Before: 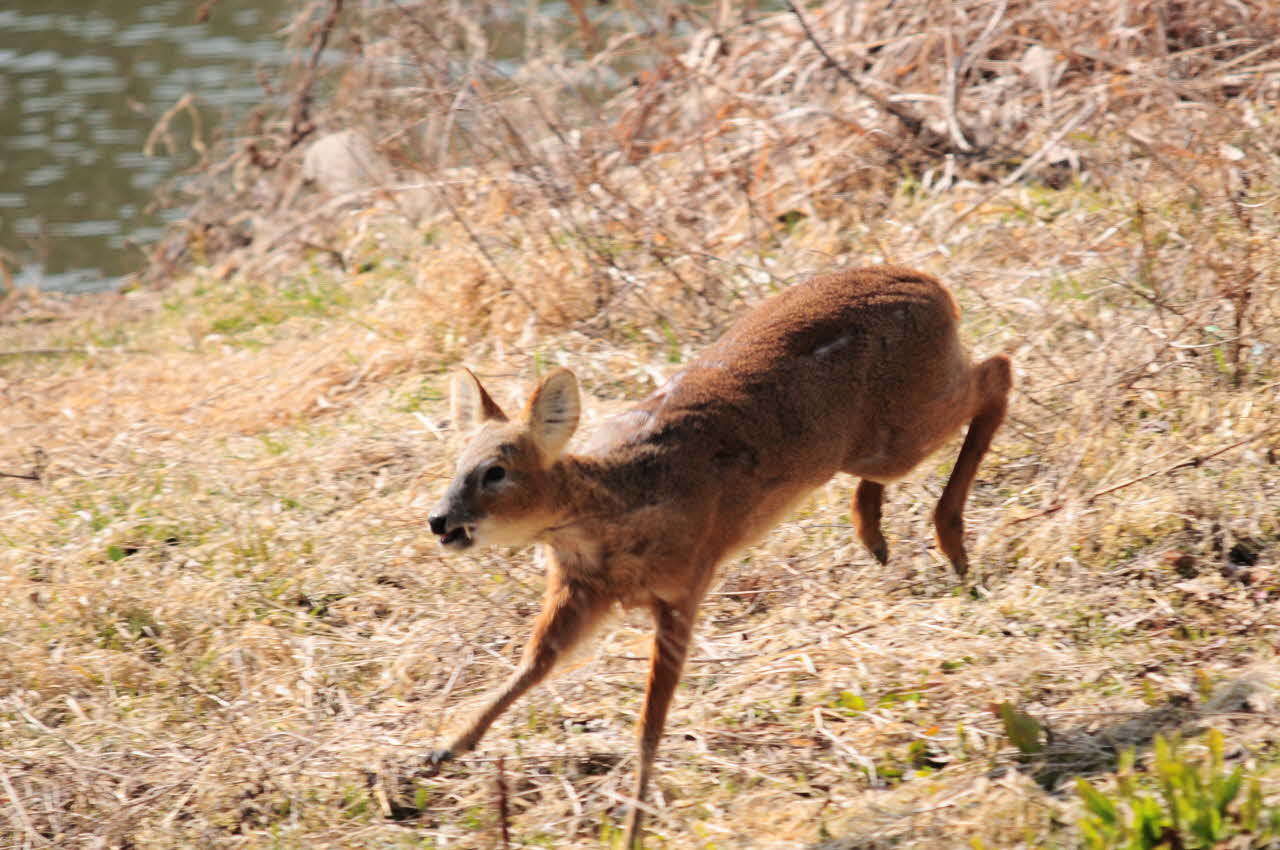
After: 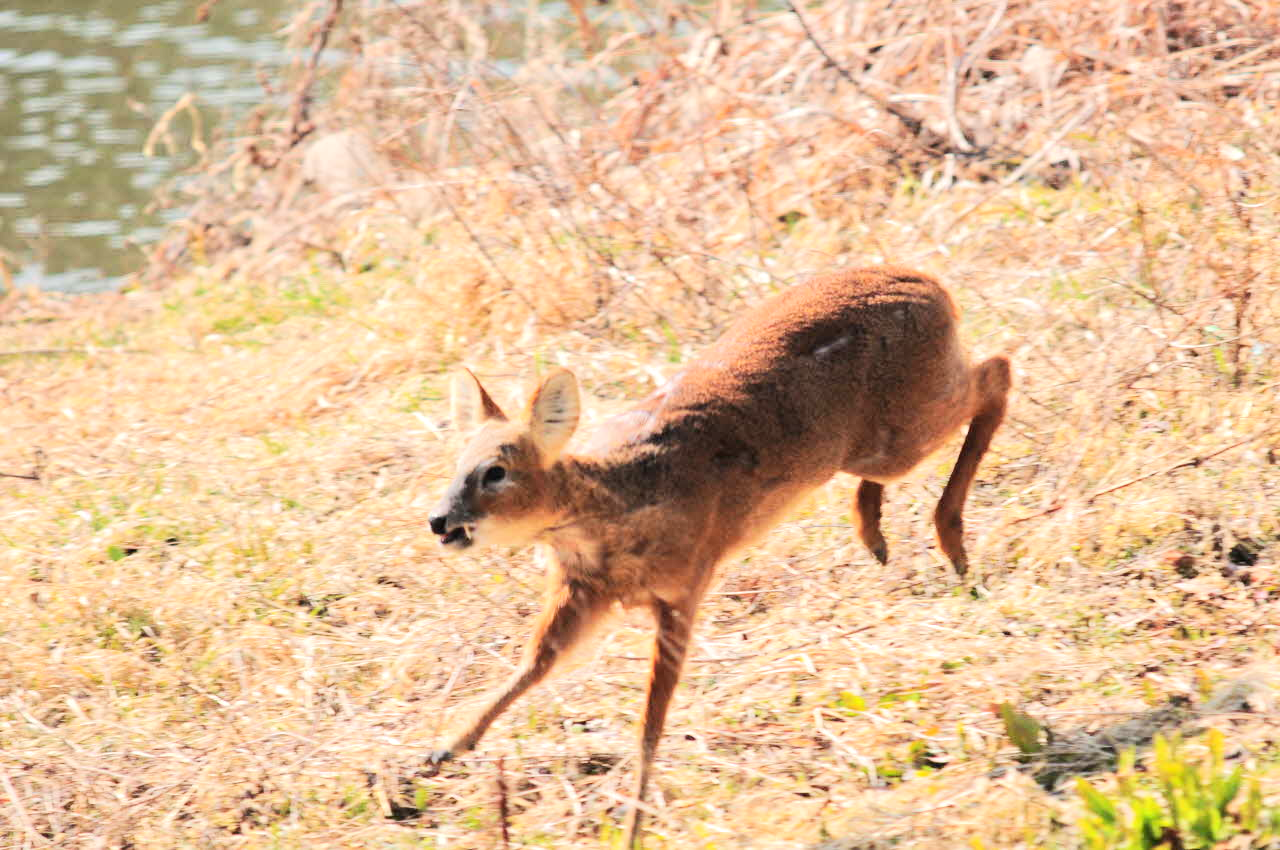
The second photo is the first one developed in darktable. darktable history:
tone equalizer: -7 EV 0.154 EV, -6 EV 0.593 EV, -5 EV 1.13 EV, -4 EV 1.32 EV, -3 EV 1.16 EV, -2 EV 0.6 EV, -1 EV 0.162 EV, edges refinement/feathering 500, mask exposure compensation -1.57 EV, preserve details guided filter
